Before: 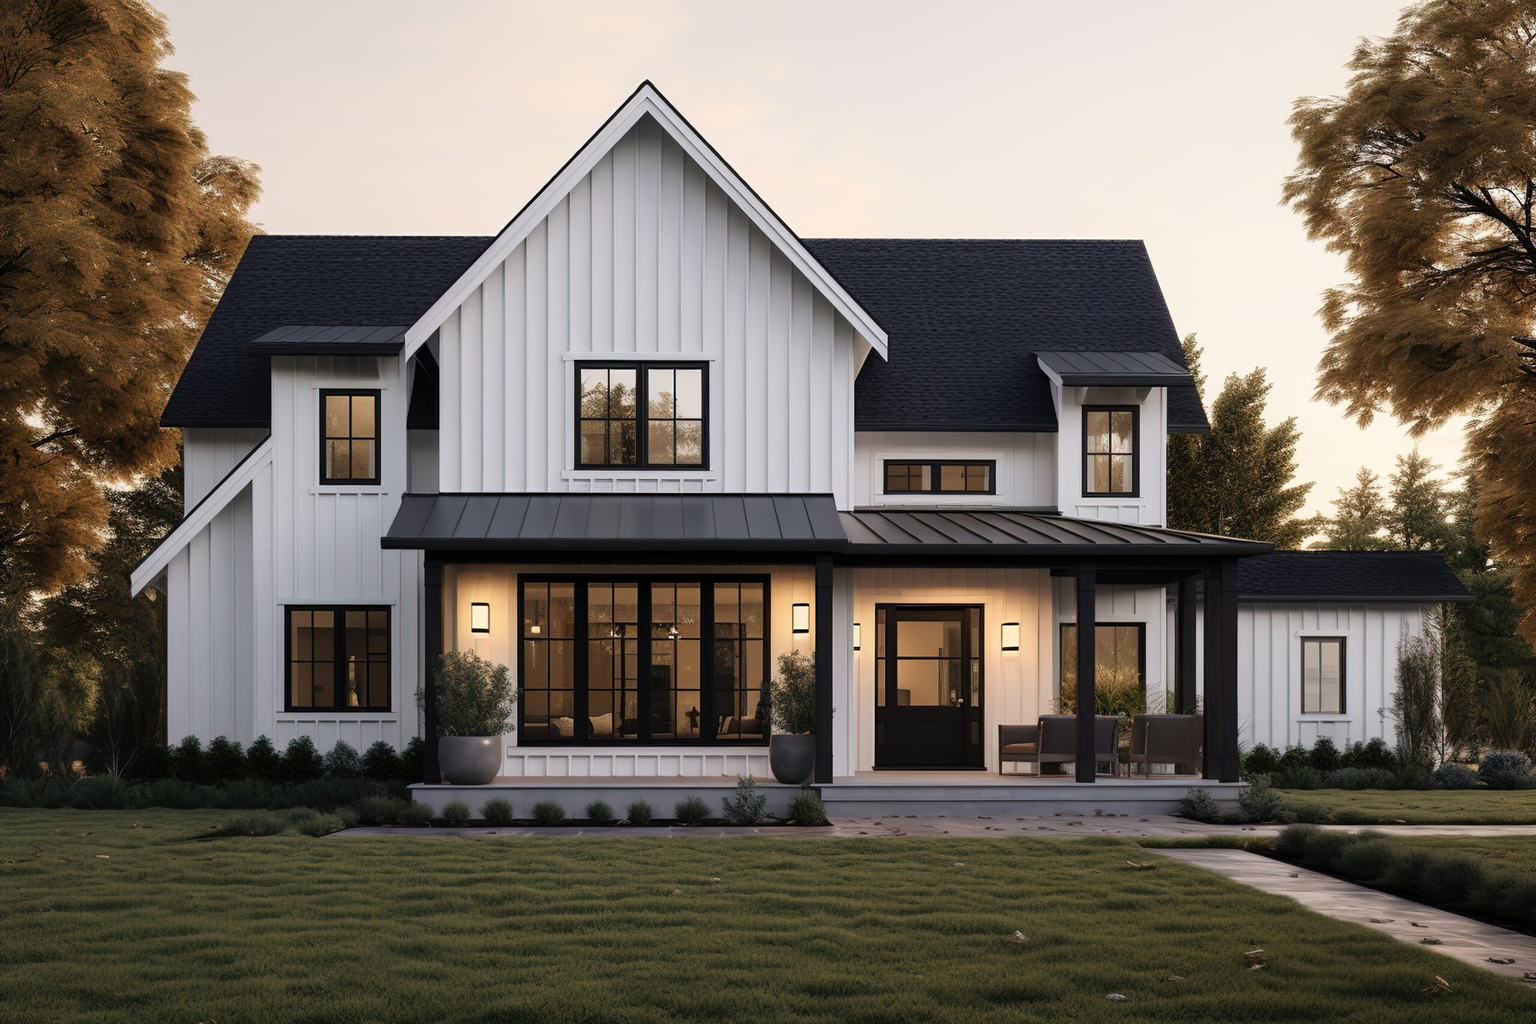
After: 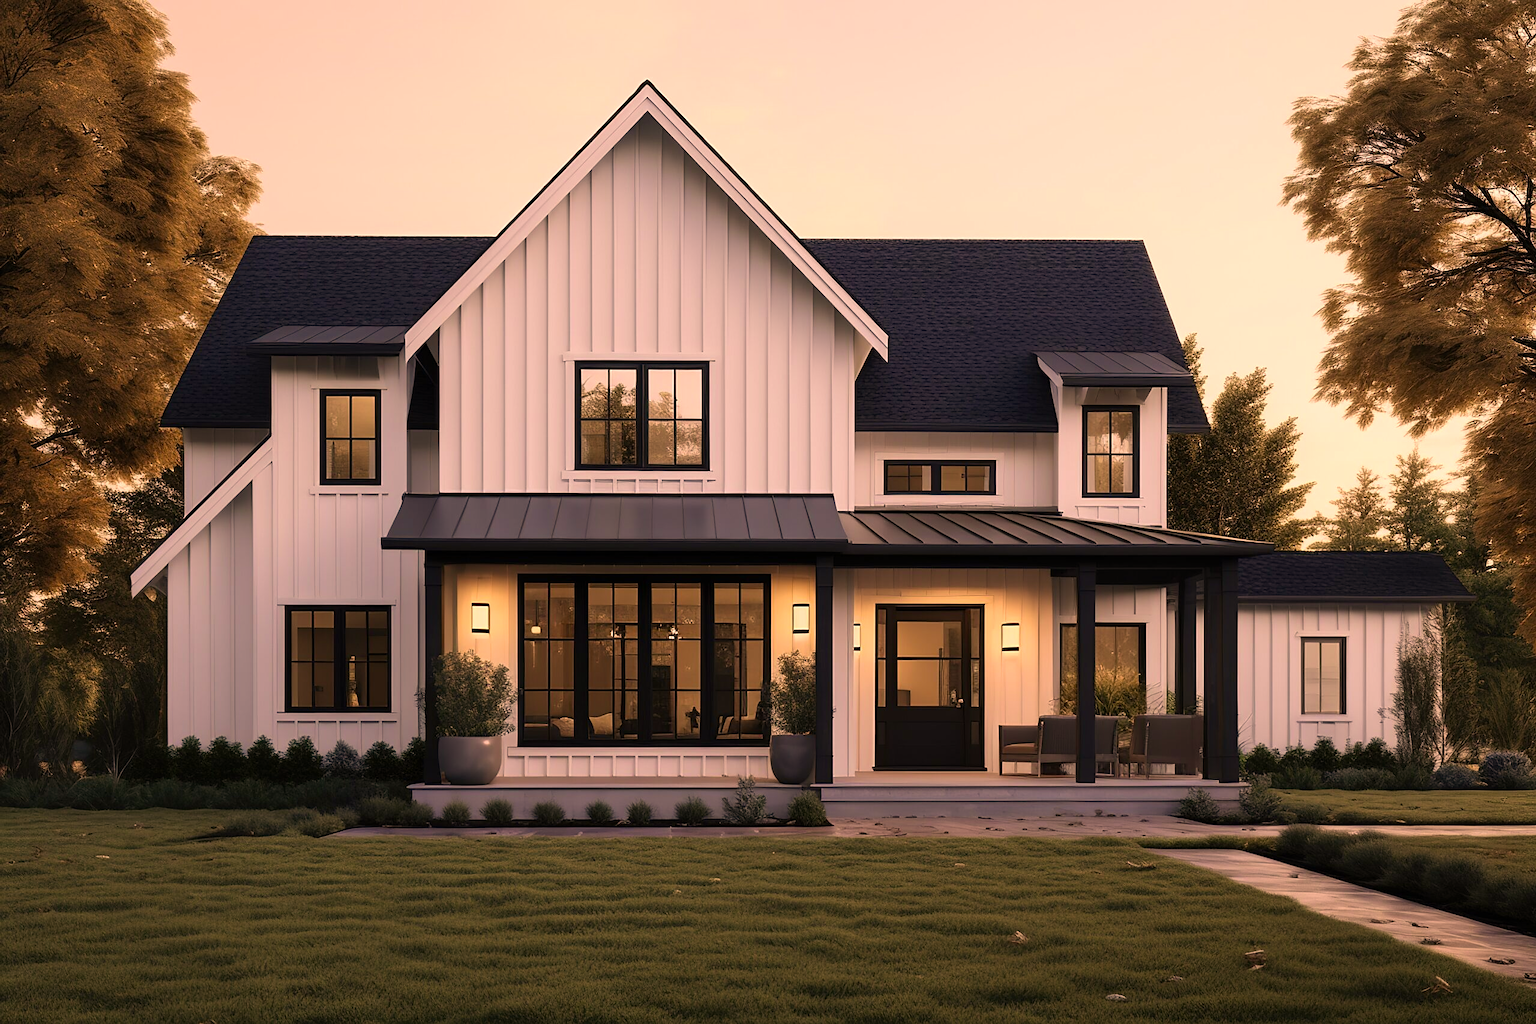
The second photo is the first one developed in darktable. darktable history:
color contrast: green-magenta contrast 0.96
color correction: highlights a* 17.88, highlights b* 18.79
velvia: on, module defaults
sharpen: radius 1.864, amount 0.398, threshold 1.271
